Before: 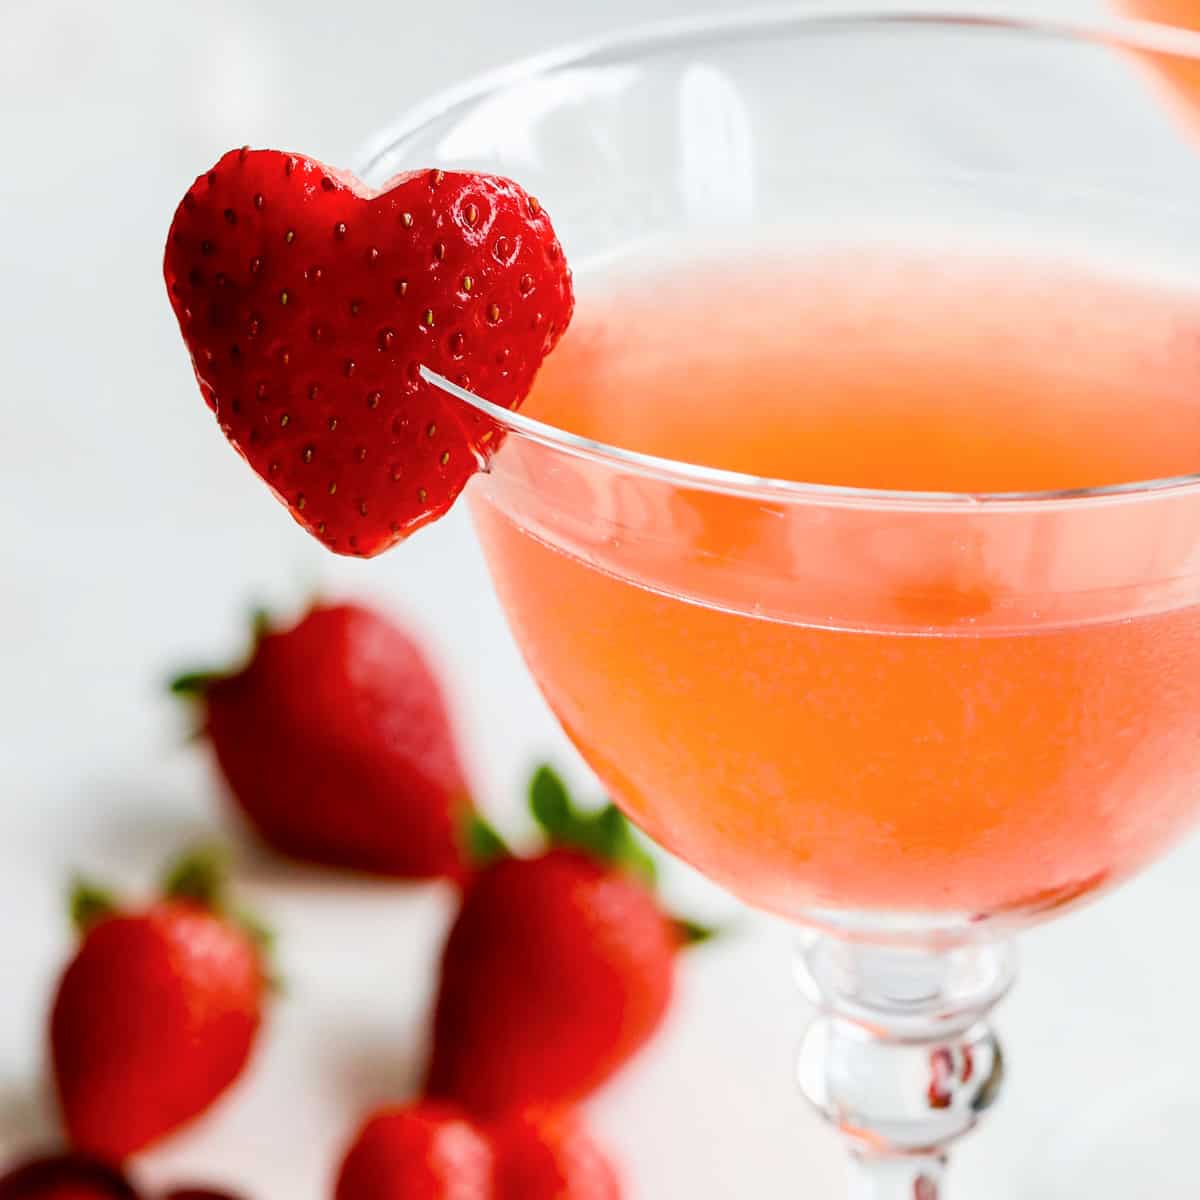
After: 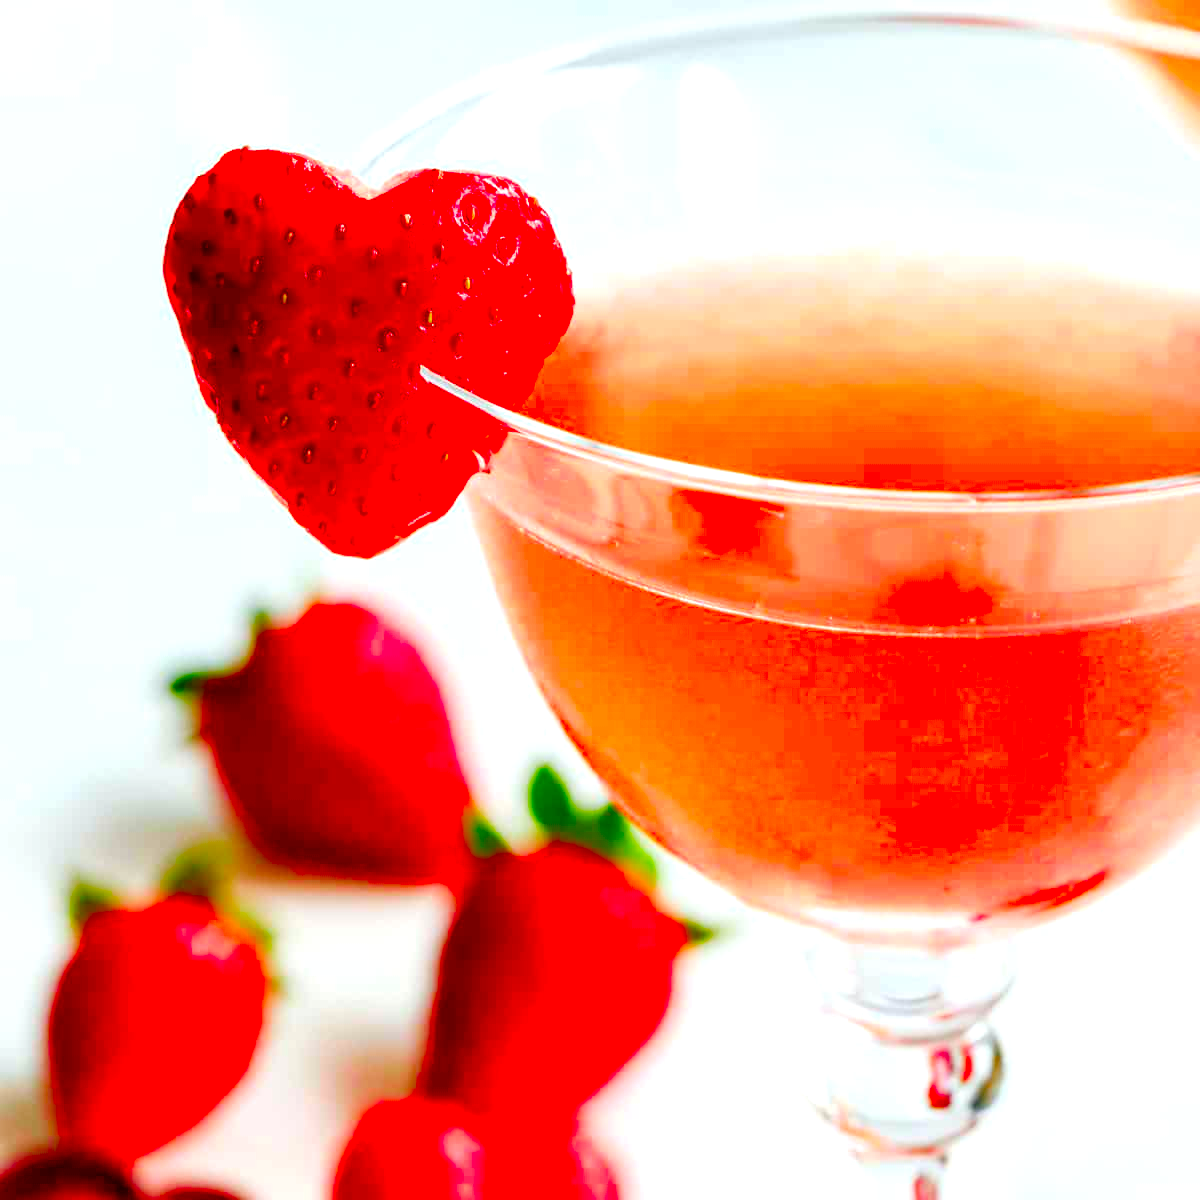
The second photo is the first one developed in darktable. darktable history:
color correction: saturation 2.15
white balance: red 0.978, blue 0.999
color balance rgb: perceptual saturation grading › global saturation 20%, perceptual saturation grading › highlights -50%, perceptual saturation grading › shadows 30%, perceptual brilliance grading › global brilliance 10%, perceptual brilliance grading › shadows 15%
